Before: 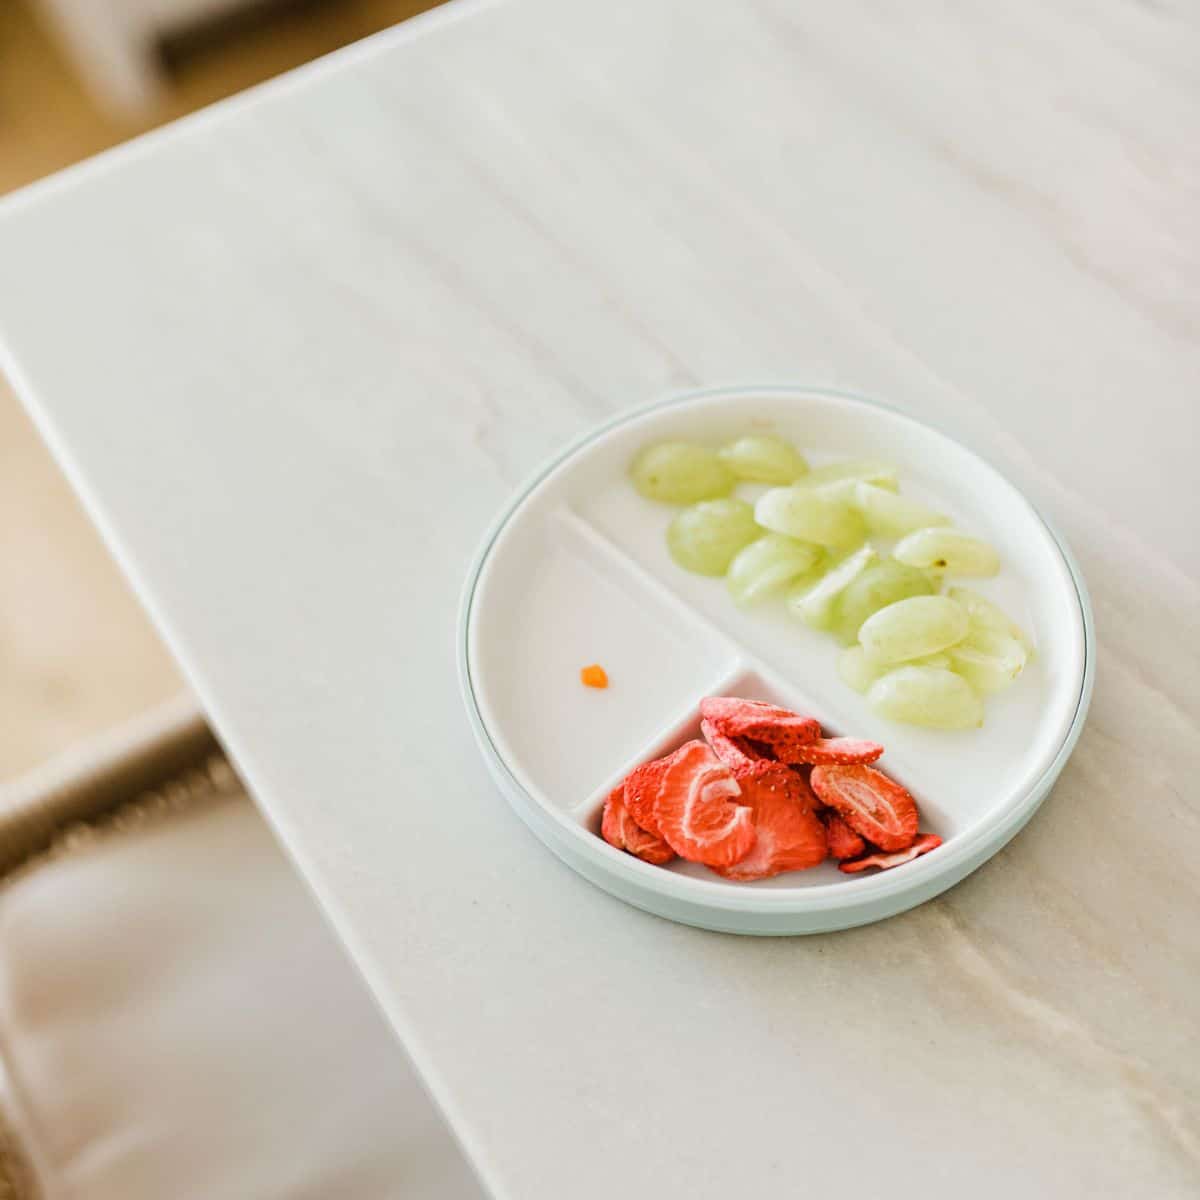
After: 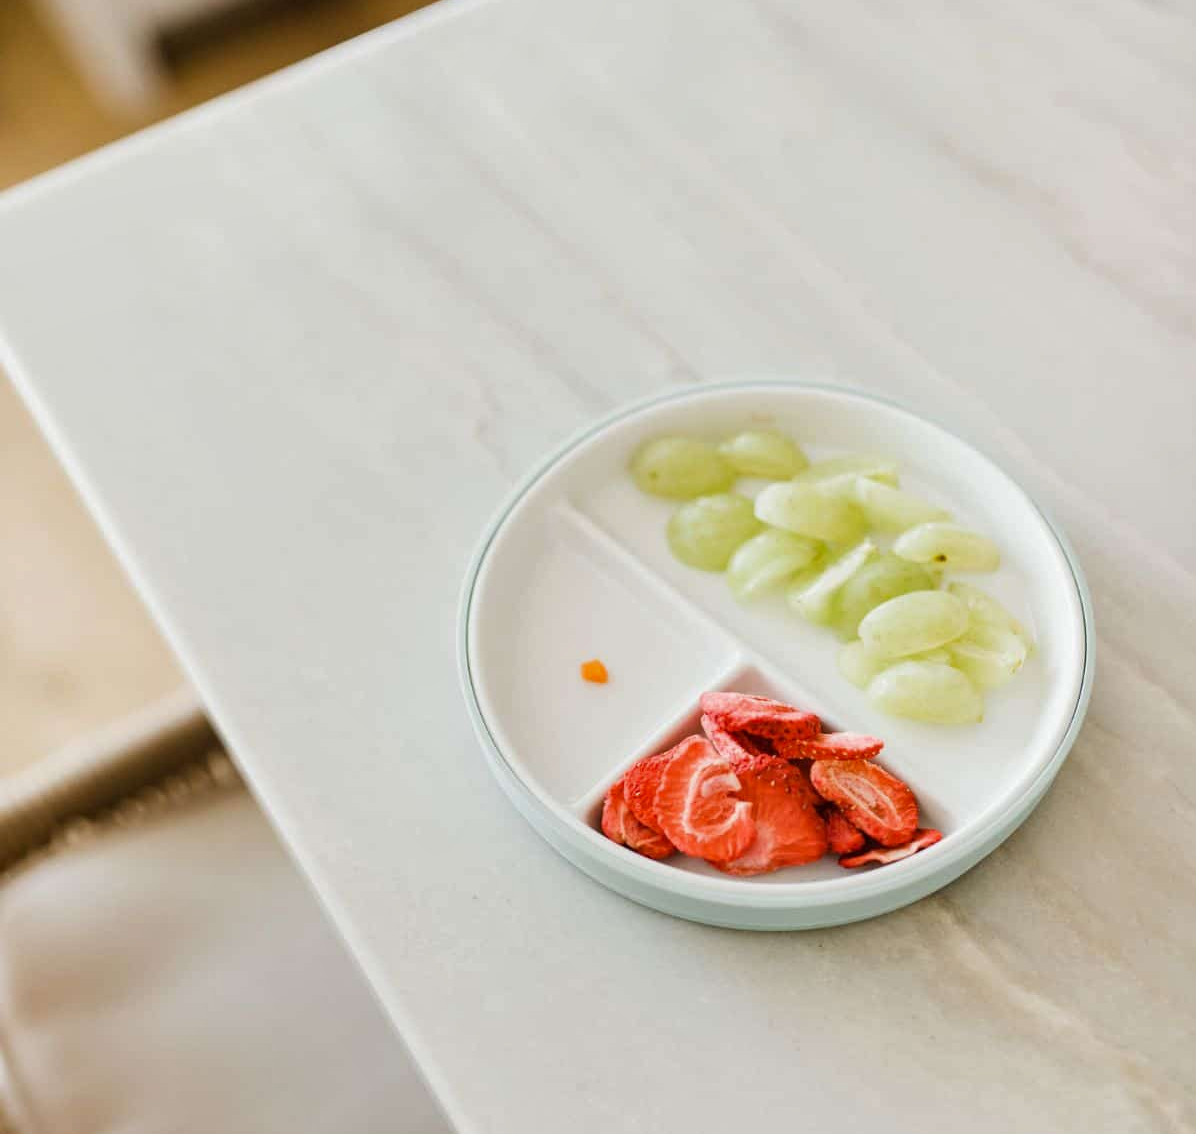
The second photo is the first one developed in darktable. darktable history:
crop: top 0.448%, right 0.264%, bottom 5.045%
shadows and highlights: shadows 37.27, highlights -28.18, soften with gaussian
